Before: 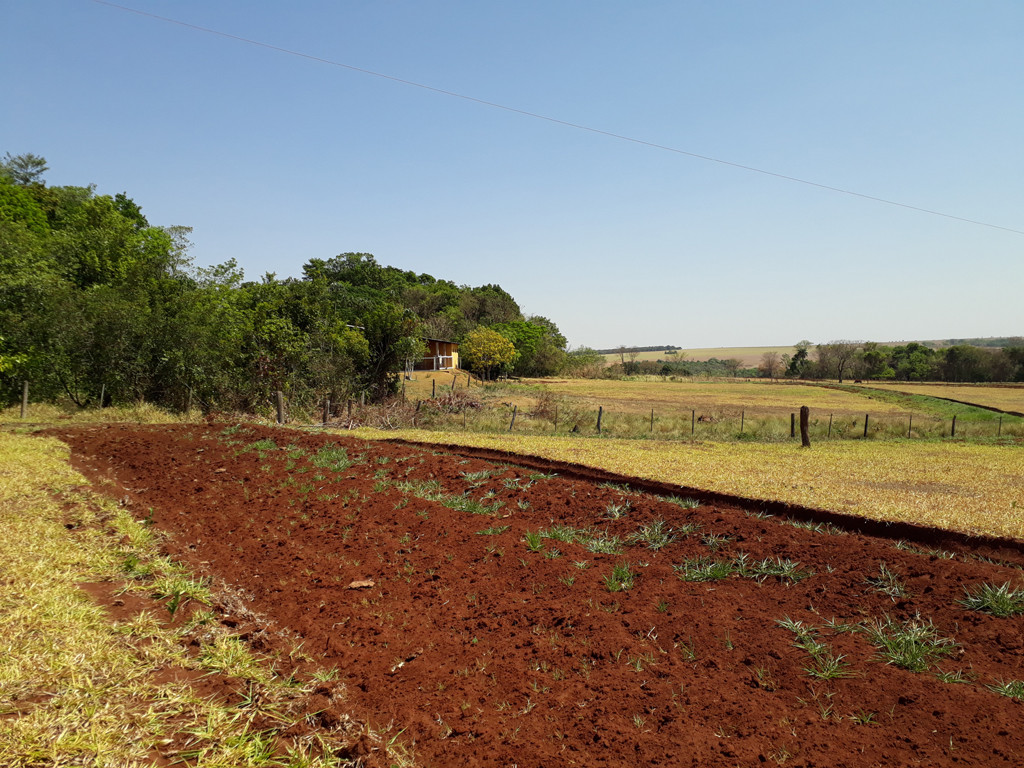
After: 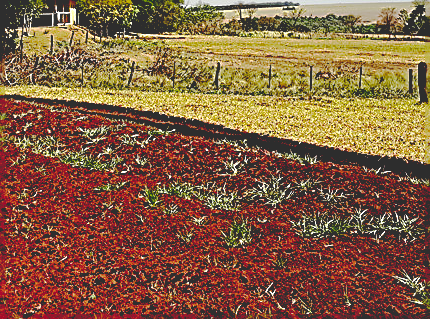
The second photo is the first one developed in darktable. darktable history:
shadows and highlights: radius 125.66, shadows 30.33, highlights -30.54, low approximation 0.01, soften with gaussian
sharpen: amount 1.99
base curve: curves: ch0 [(0.065, 0.026) (0.236, 0.358) (0.53, 0.546) (0.777, 0.841) (0.924, 0.992)], preserve colors none
crop: left 37.36%, top 44.852%, right 20.589%, bottom 13.538%
